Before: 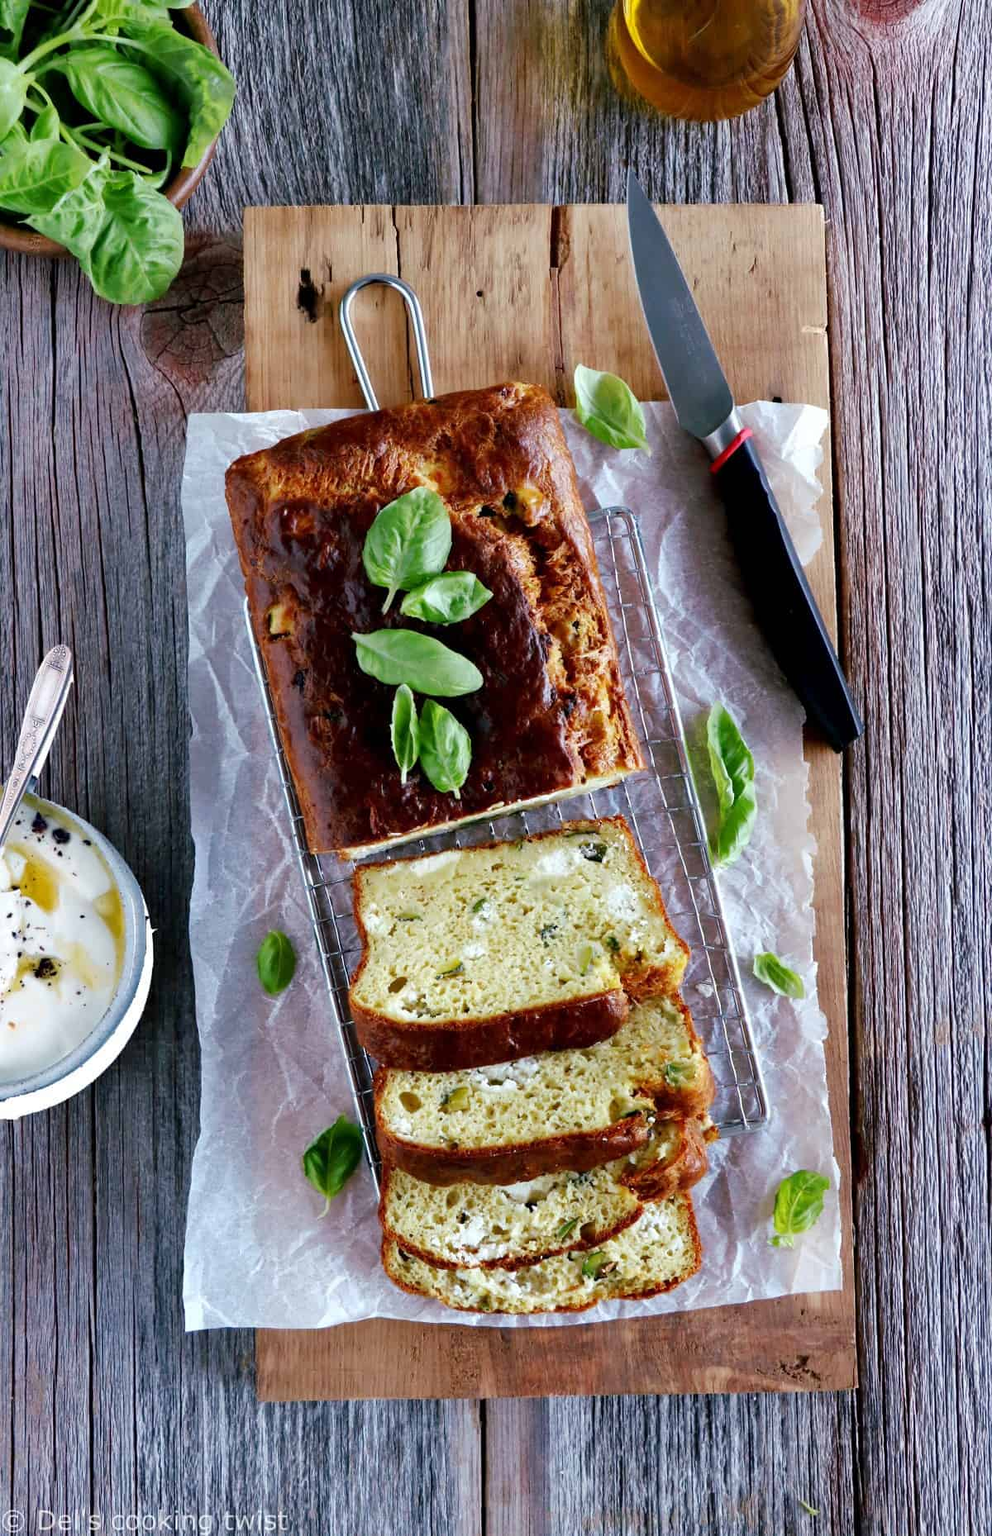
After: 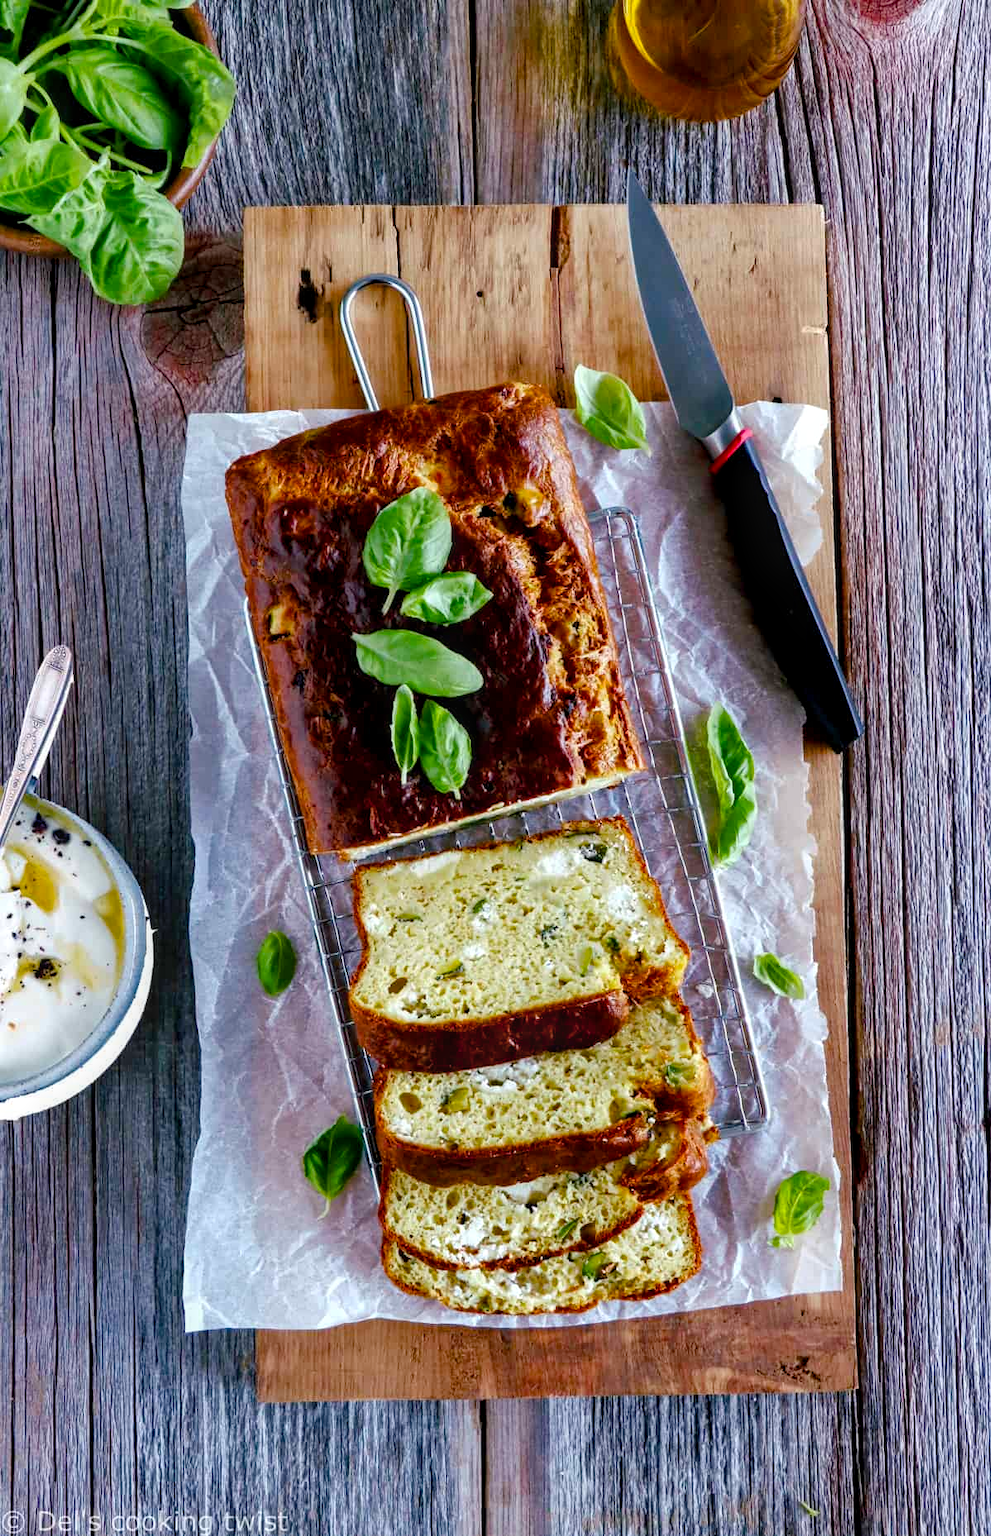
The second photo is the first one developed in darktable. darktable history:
local contrast: on, module defaults
color balance rgb: perceptual saturation grading › global saturation 35%, perceptual saturation grading › highlights -25%, perceptual saturation grading › shadows 25%, global vibrance 10%
